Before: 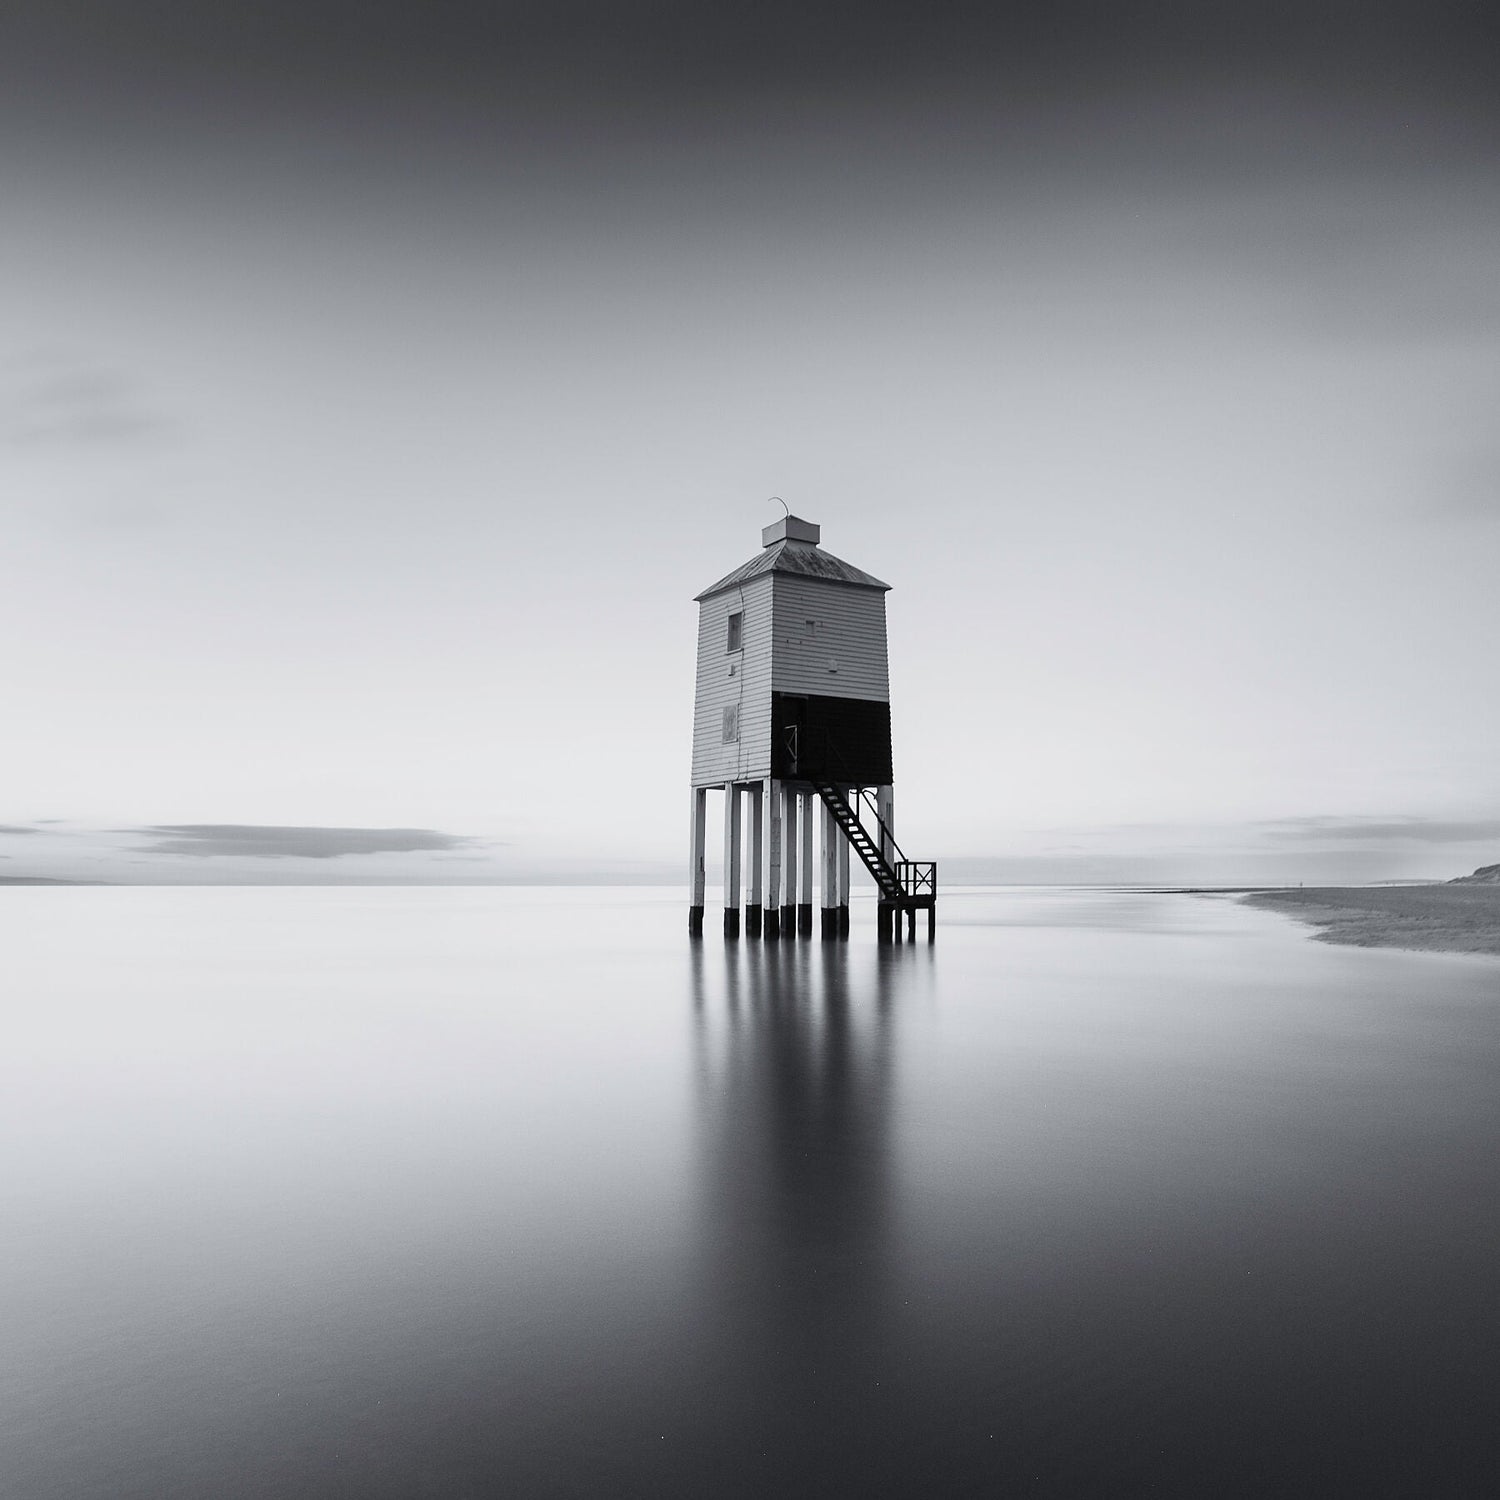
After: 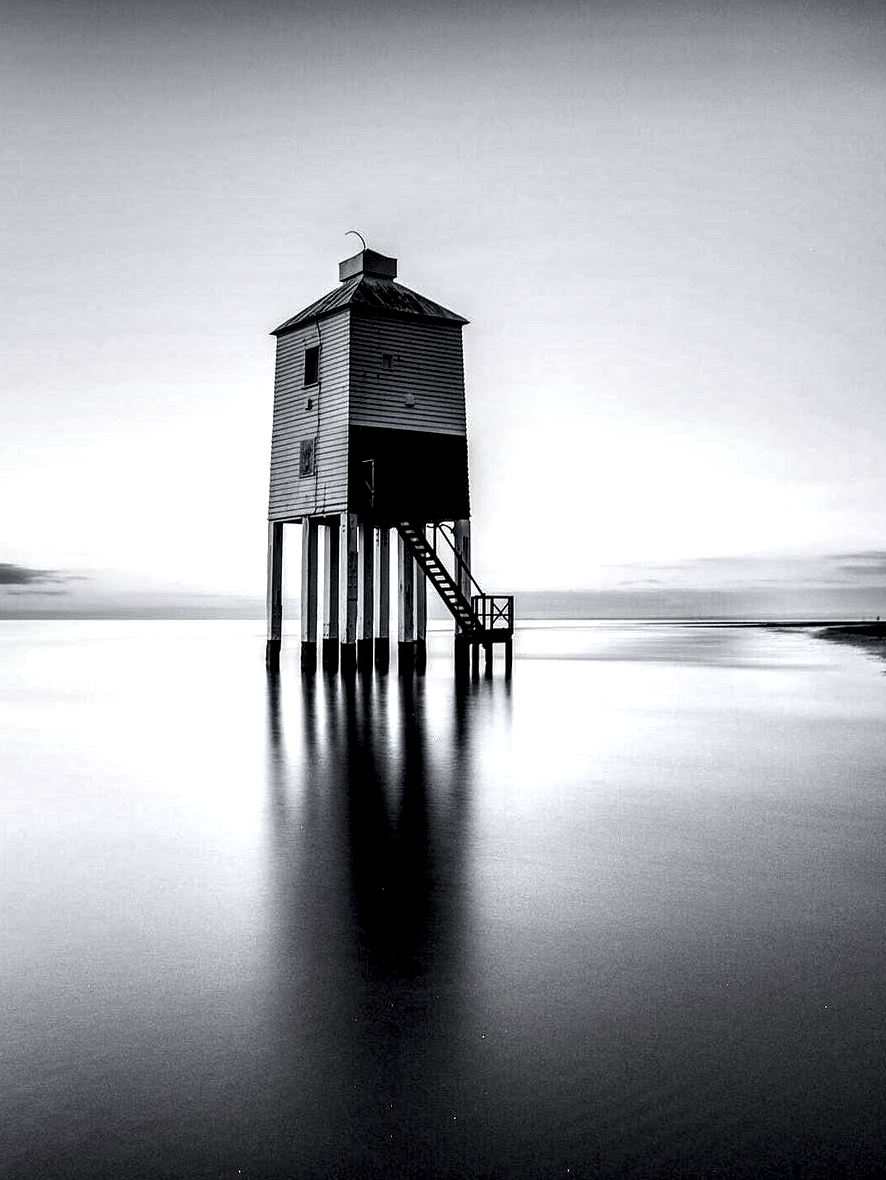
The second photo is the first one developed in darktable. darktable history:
crop and rotate: left 28.256%, top 17.734%, right 12.656%, bottom 3.573%
shadows and highlights: shadows 32, highlights -32, soften with gaussian
local contrast: highlights 115%, shadows 42%, detail 293%
